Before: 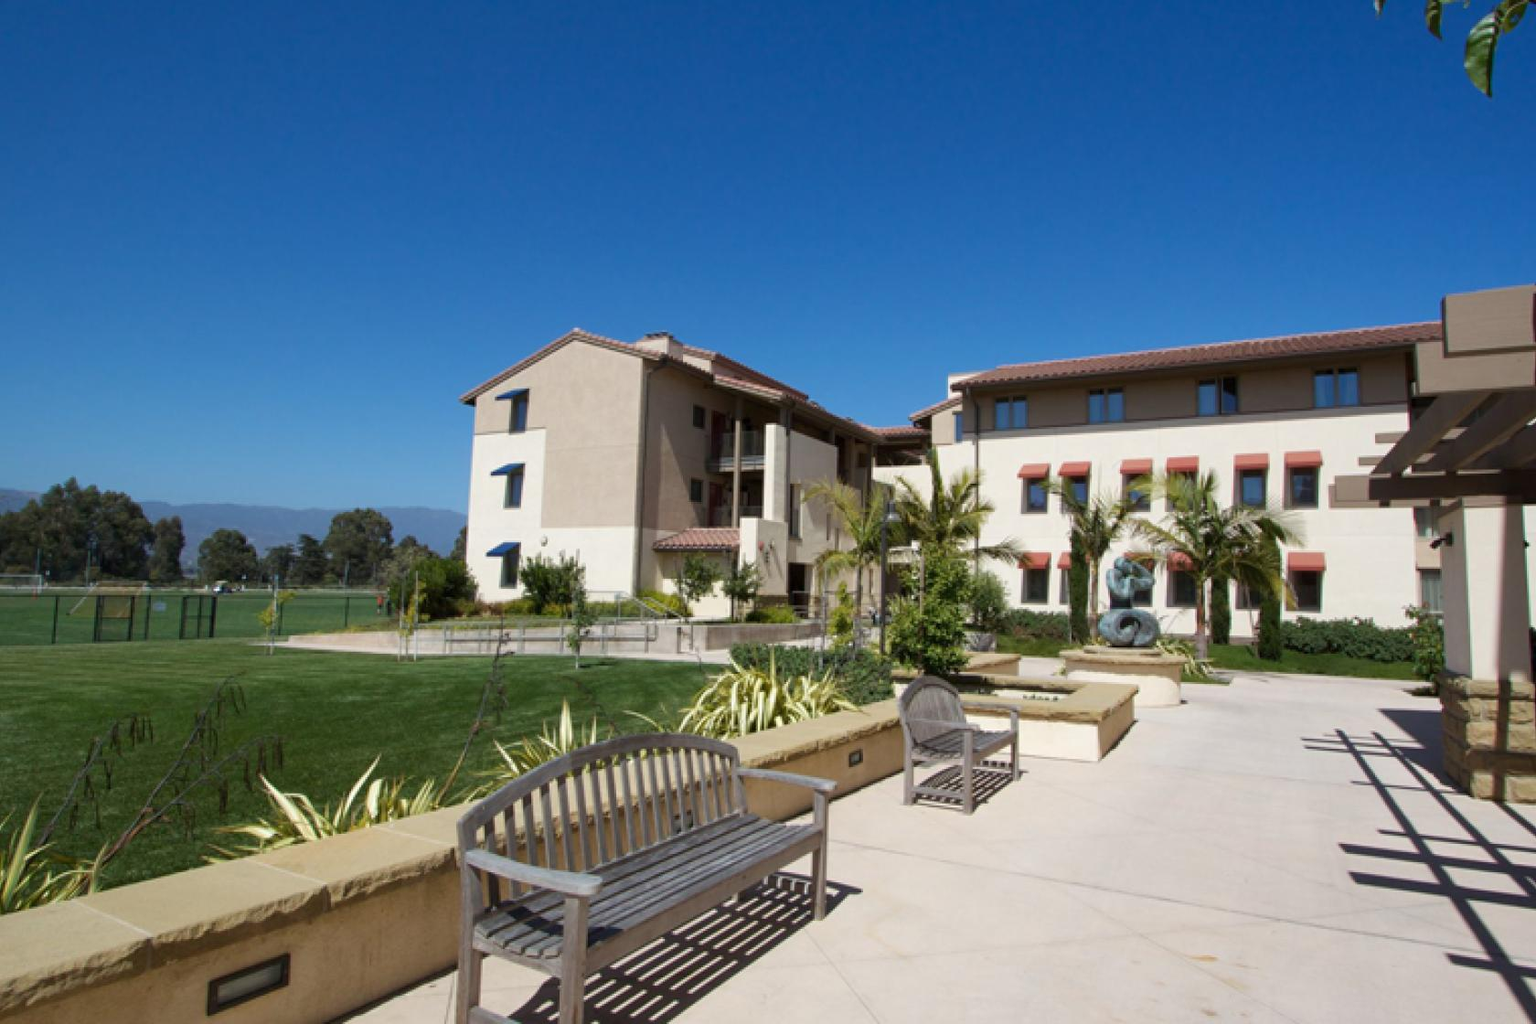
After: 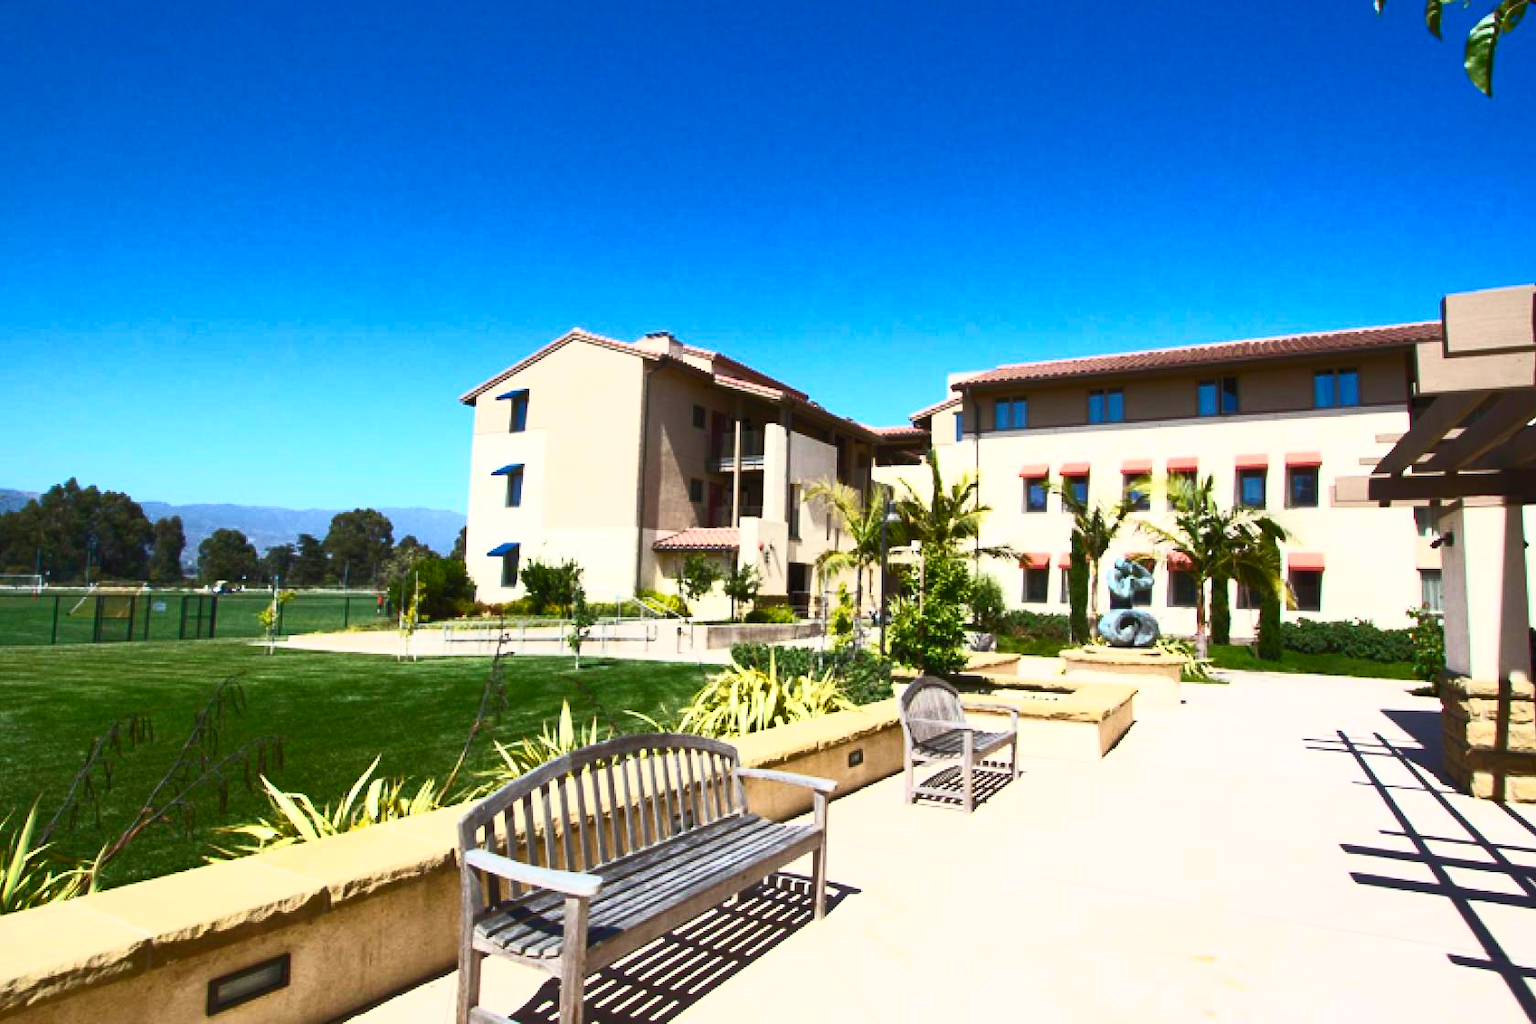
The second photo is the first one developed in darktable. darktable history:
contrast brightness saturation: contrast 0.815, brightness 0.591, saturation 0.598
